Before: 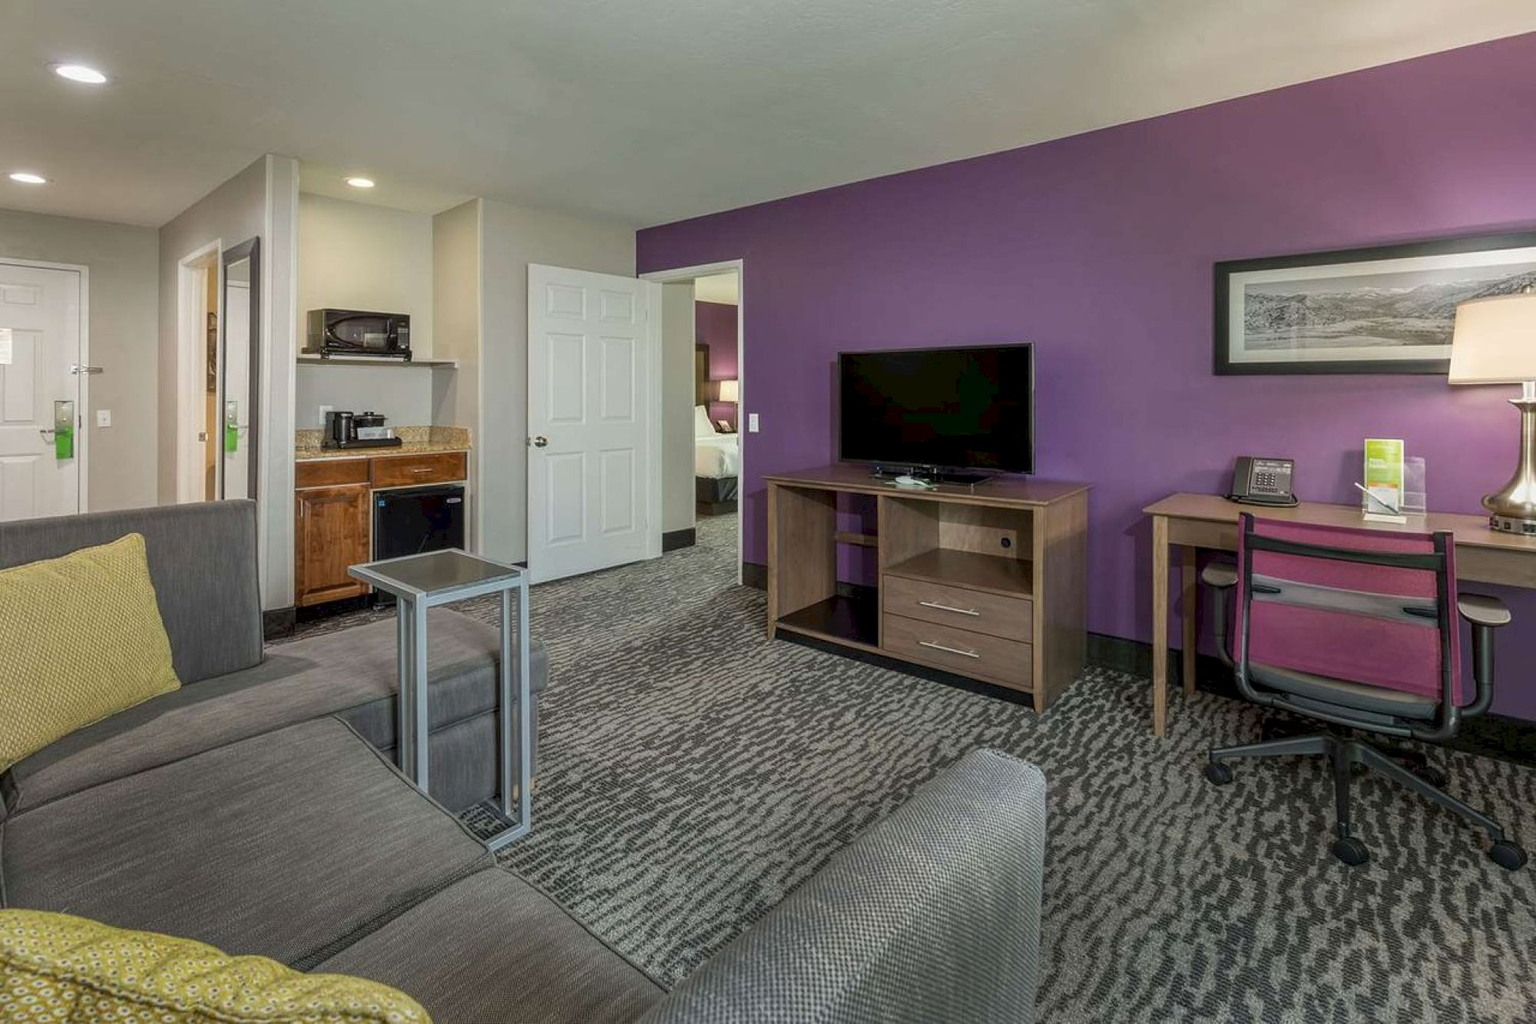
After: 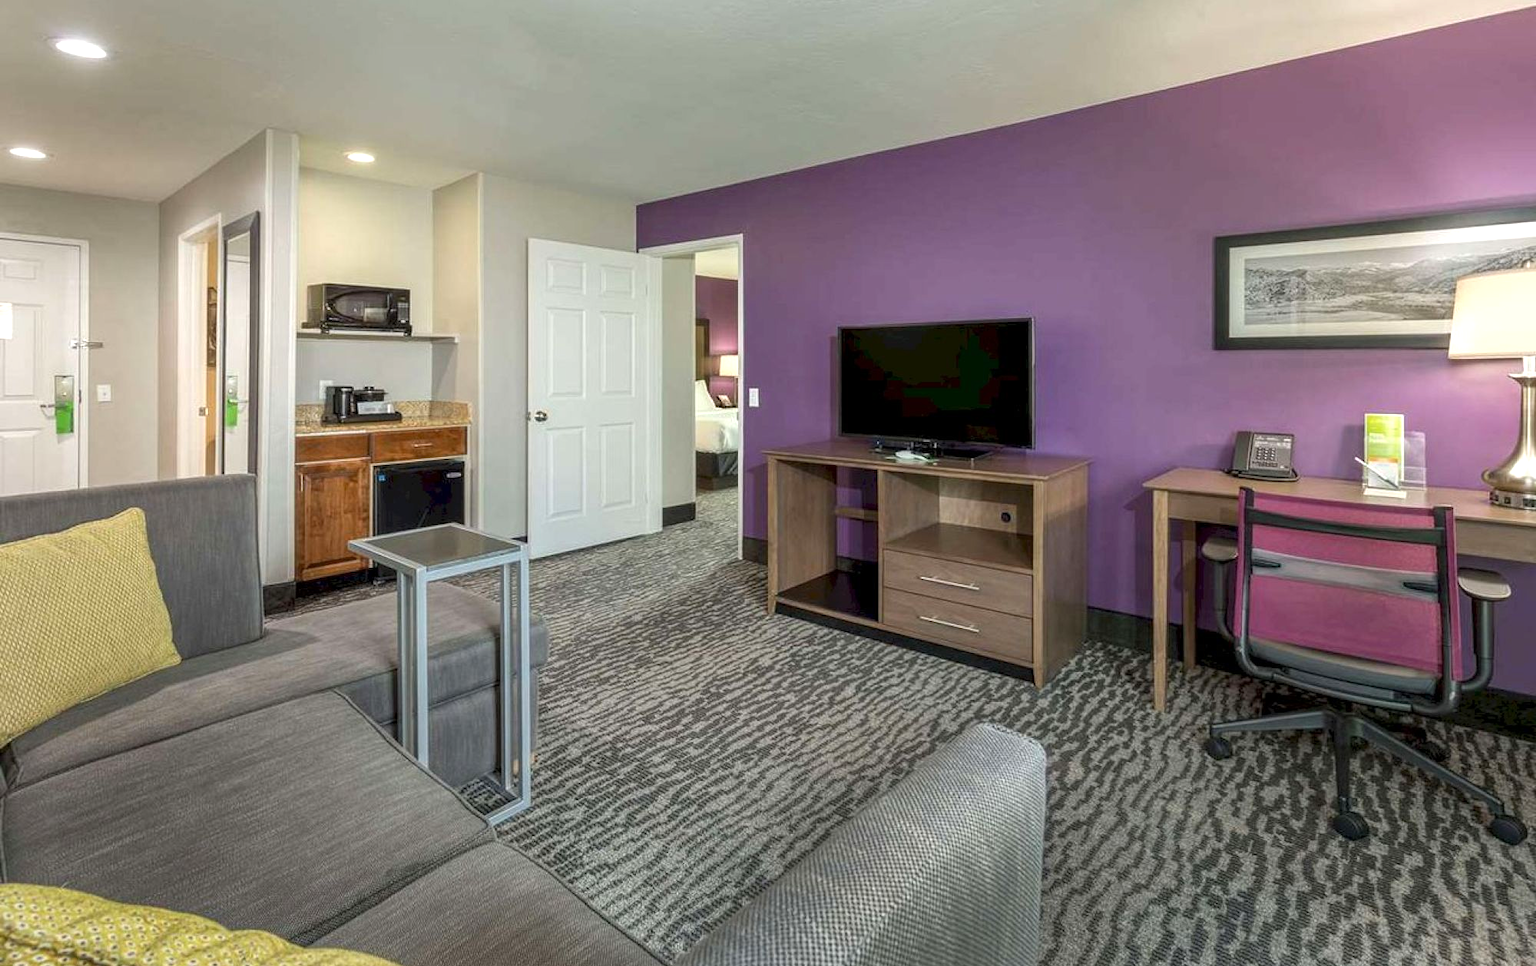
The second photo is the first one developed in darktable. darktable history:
crop and rotate: top 2.479%, bottom 3.018%
exposure: exposure 0.507 EV, compensate highlight preservation false
